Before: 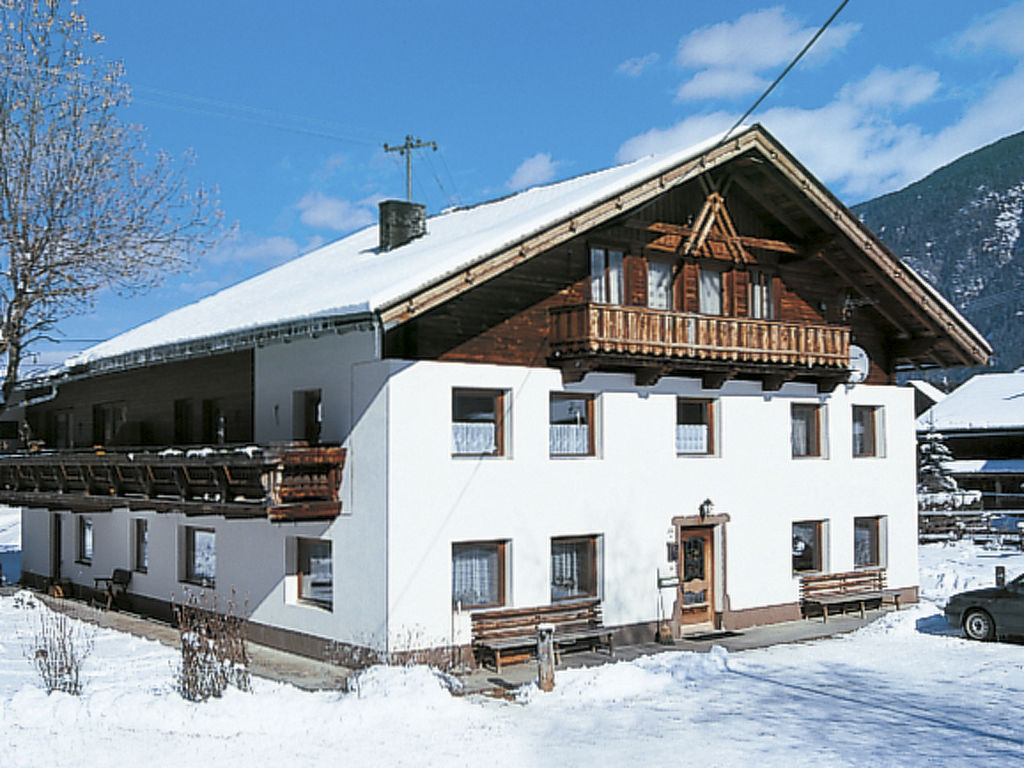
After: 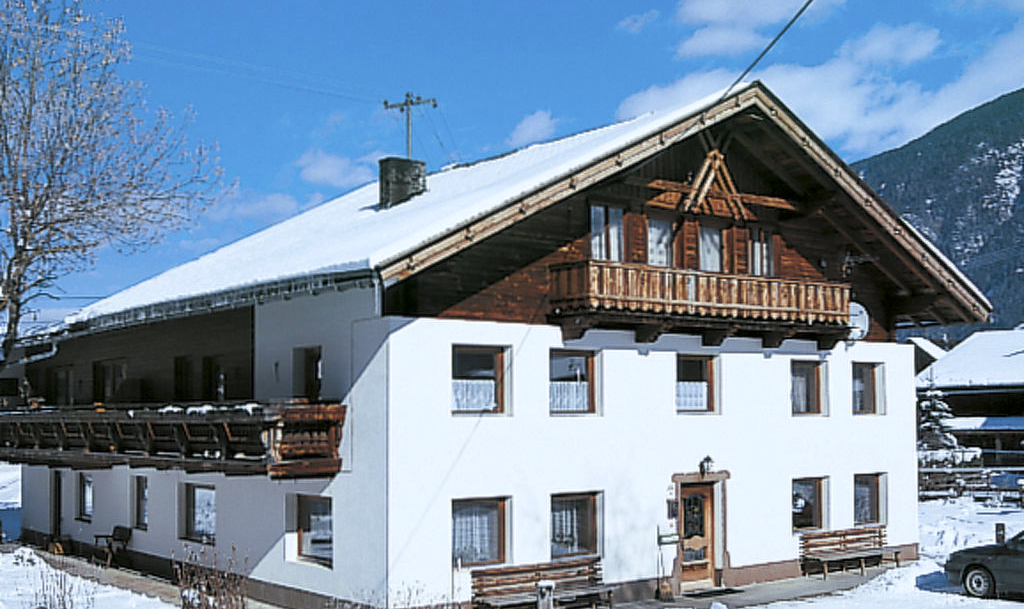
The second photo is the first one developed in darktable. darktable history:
white balance: red 0.974, blue 1.044
crop and rotate: top 5.667%, bottom 14.937%
